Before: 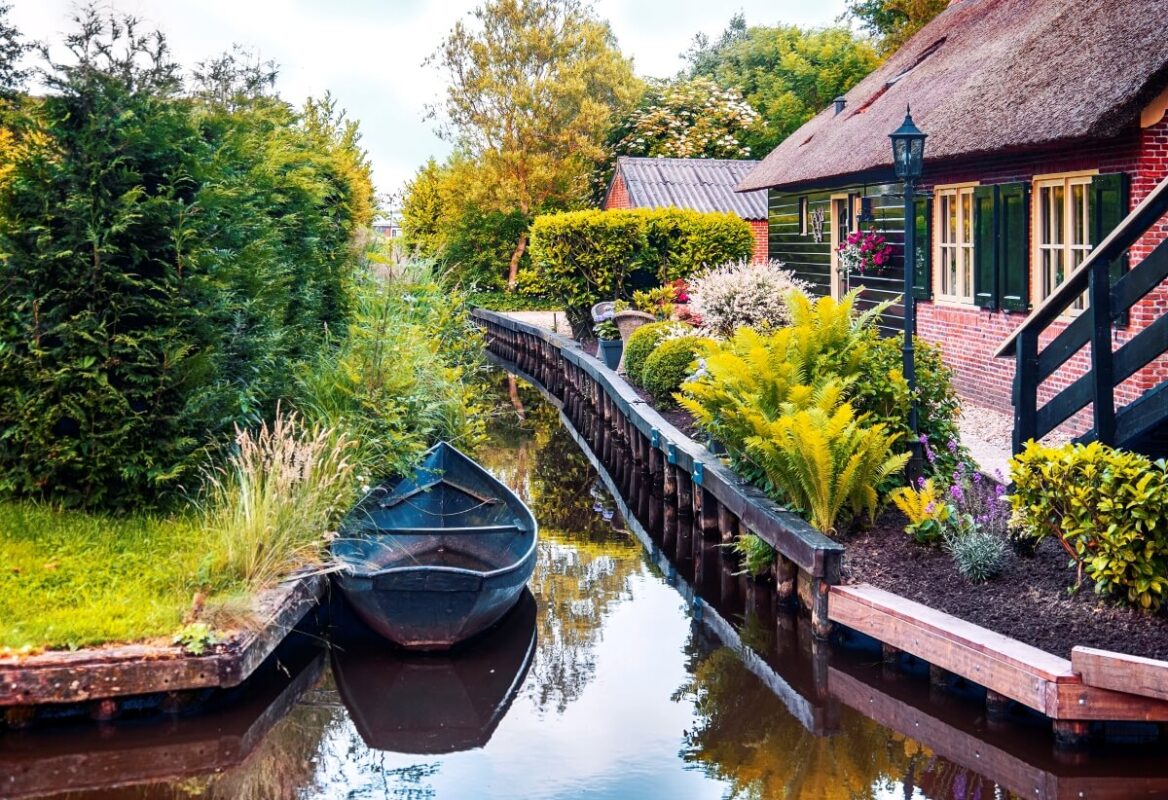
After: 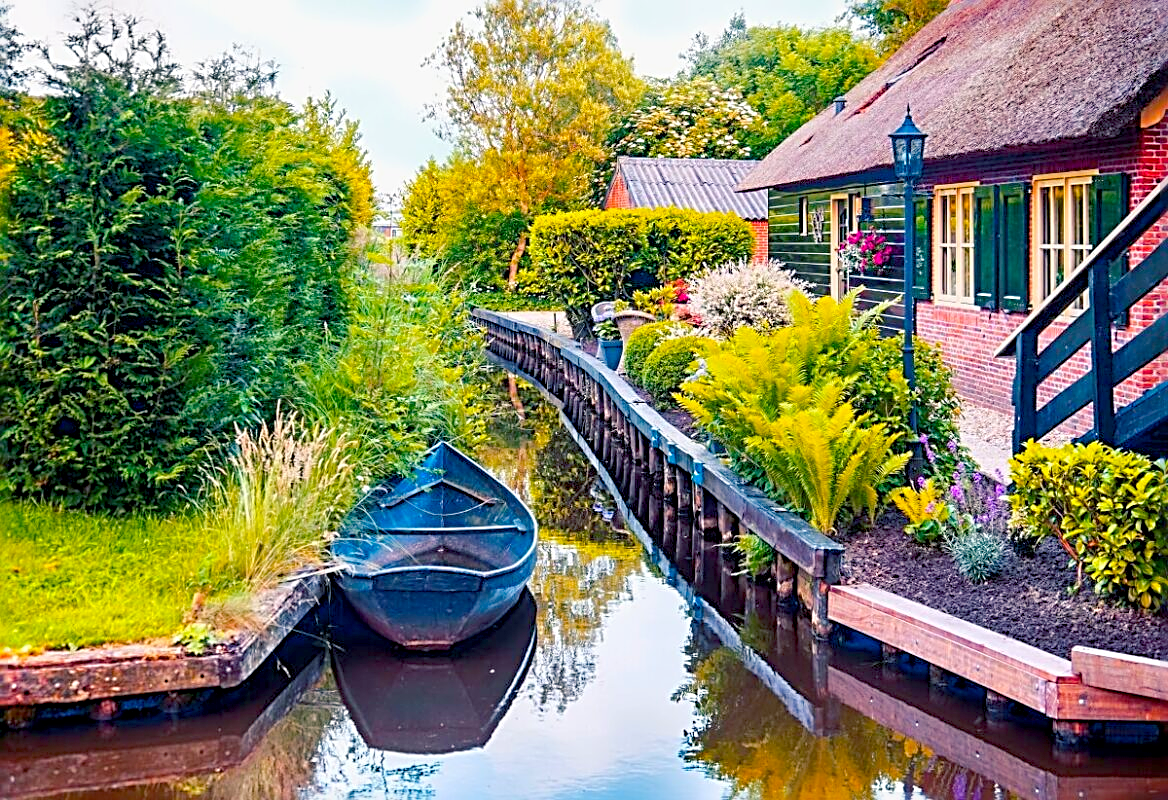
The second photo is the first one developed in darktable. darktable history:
exposure: black level correction 0.001, exposure 0.5 EV, compensate highlight preservation false
sharpen: radius 3.021, amount 0.763
color balance rgb: shadows lift › chroma 5.652%, shadows lift › hue 238.02°, perceptual saturation grading › global saturation 29.813%, perceptual brilliance grading › mid-tones 9.983%, perceptual brilliance grading › shadows 14.881%, contrast -19.518%
